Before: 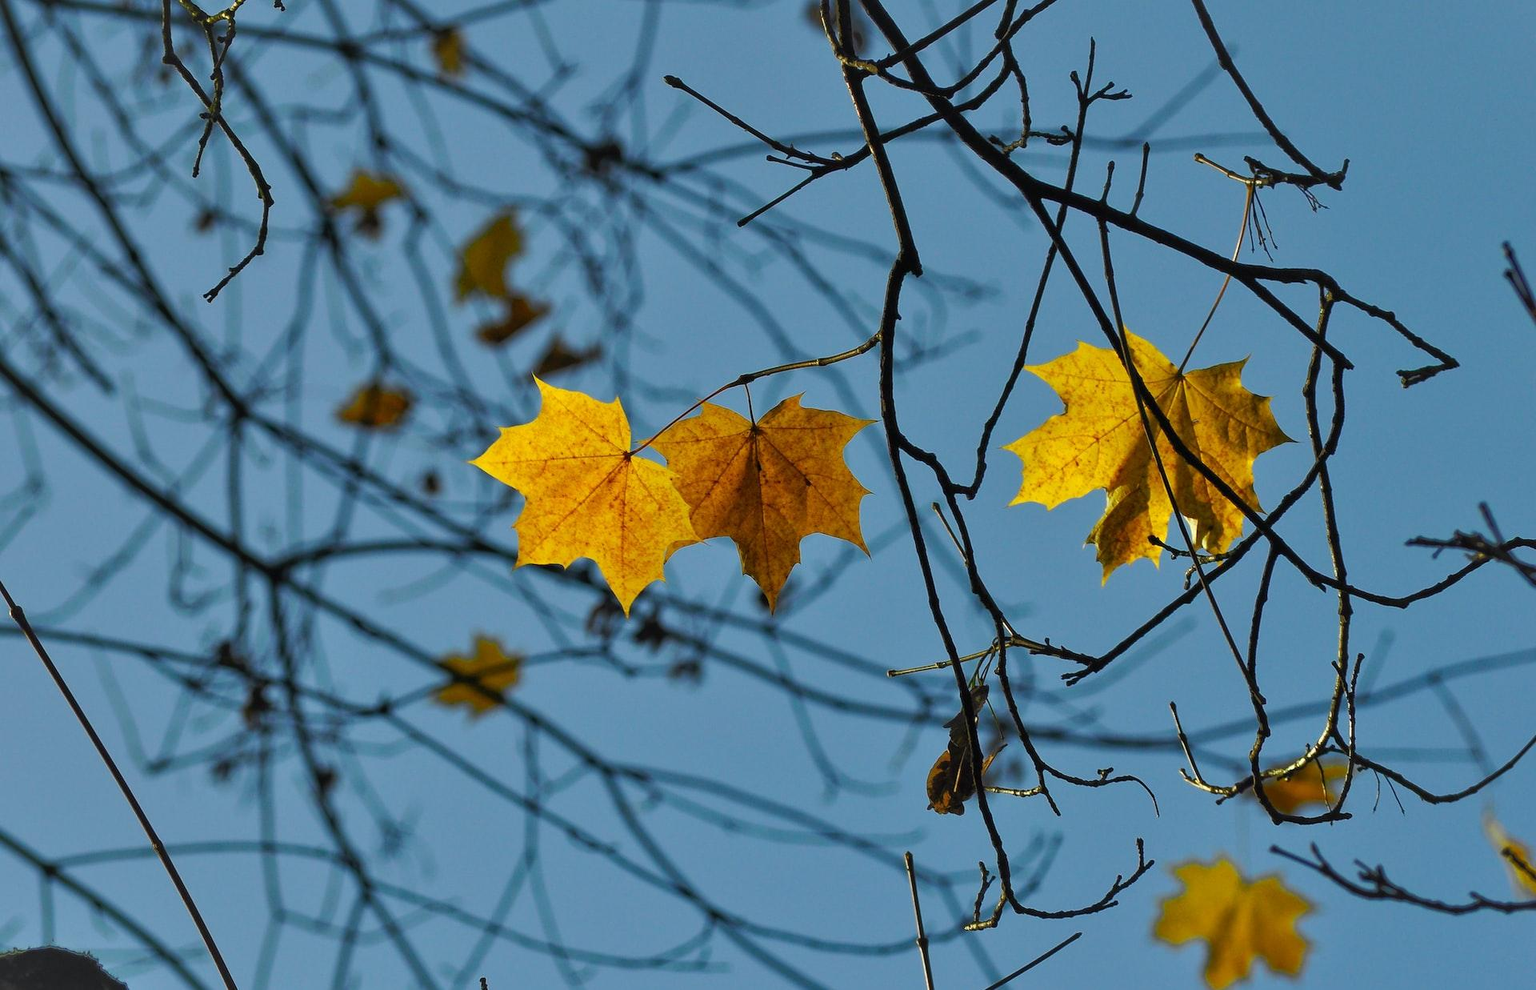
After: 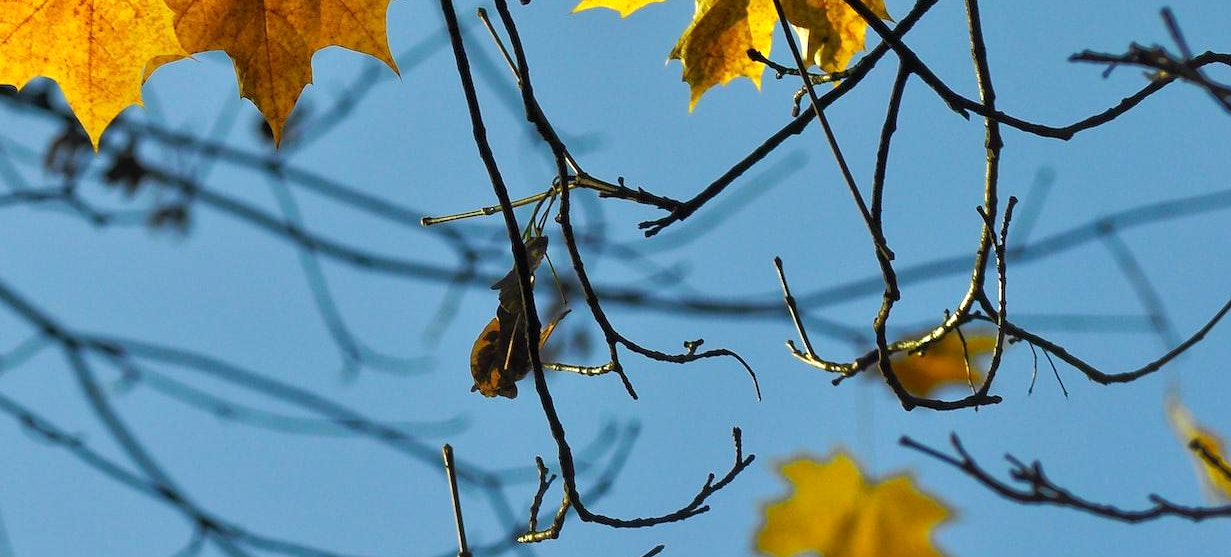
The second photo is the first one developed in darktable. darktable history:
crop and rotate: left 35.883%, top 50.126%, bottom 4.803%
exposure: black level correction 0.001, exposure 0.499 EV, compensate highlight preservation false
